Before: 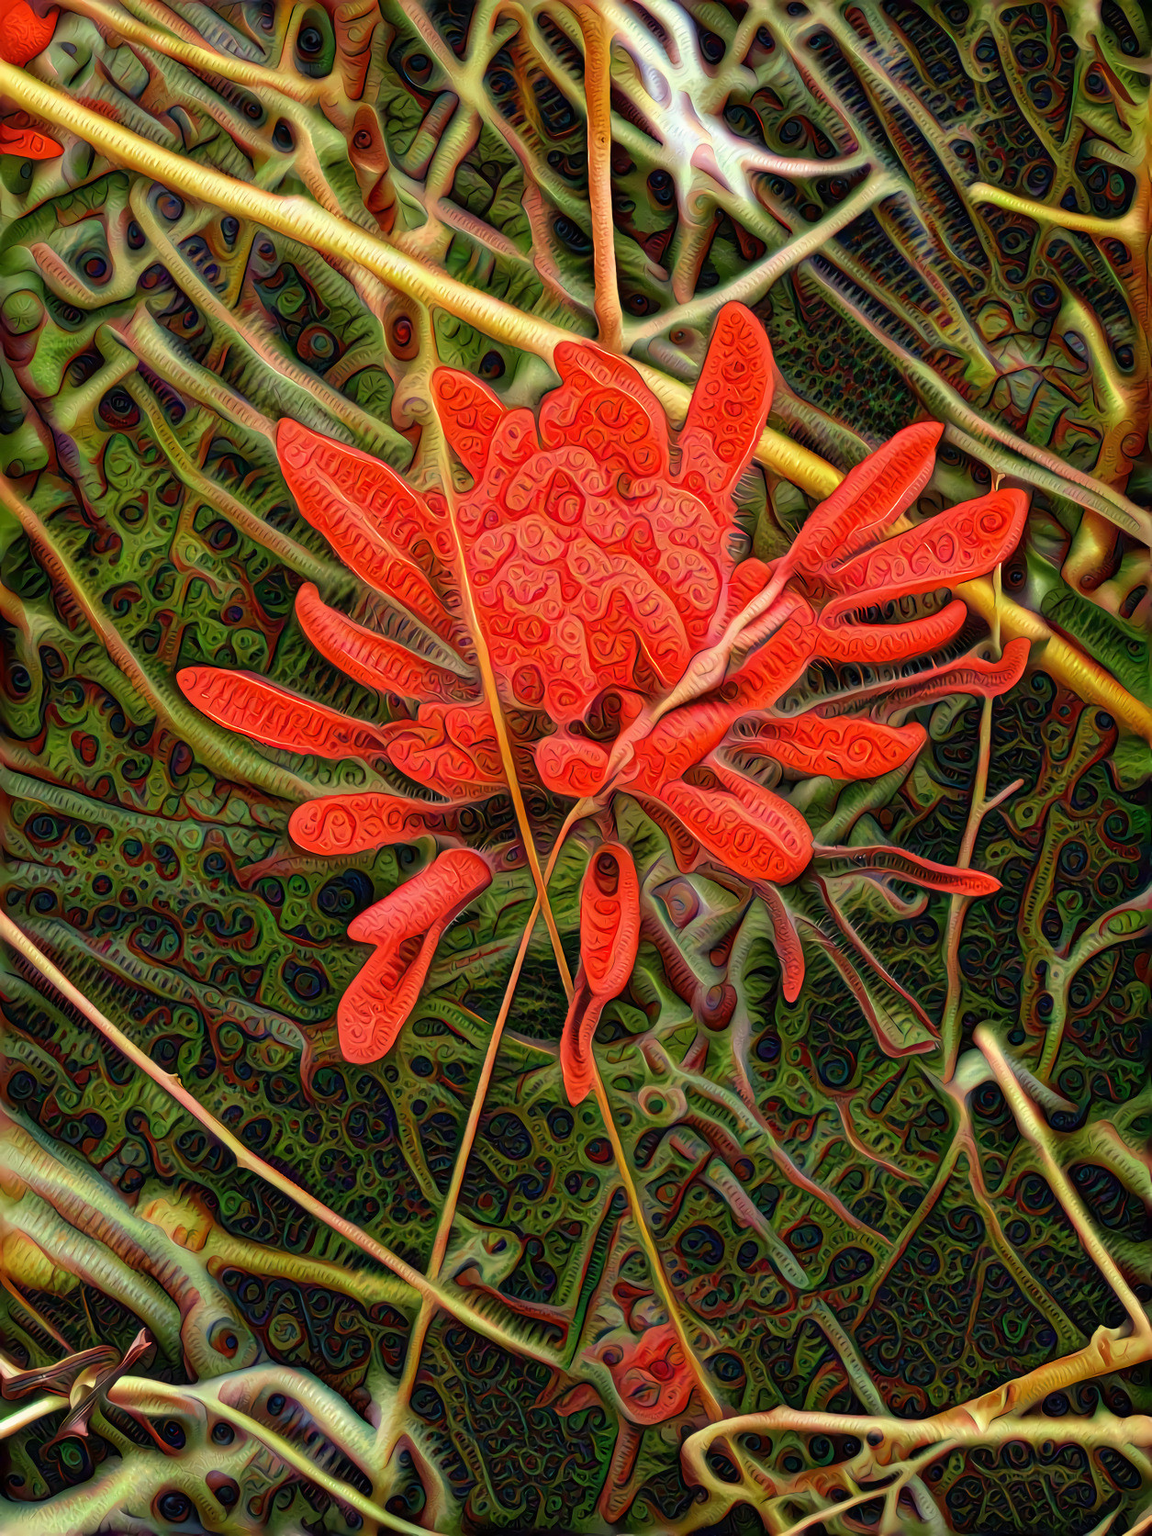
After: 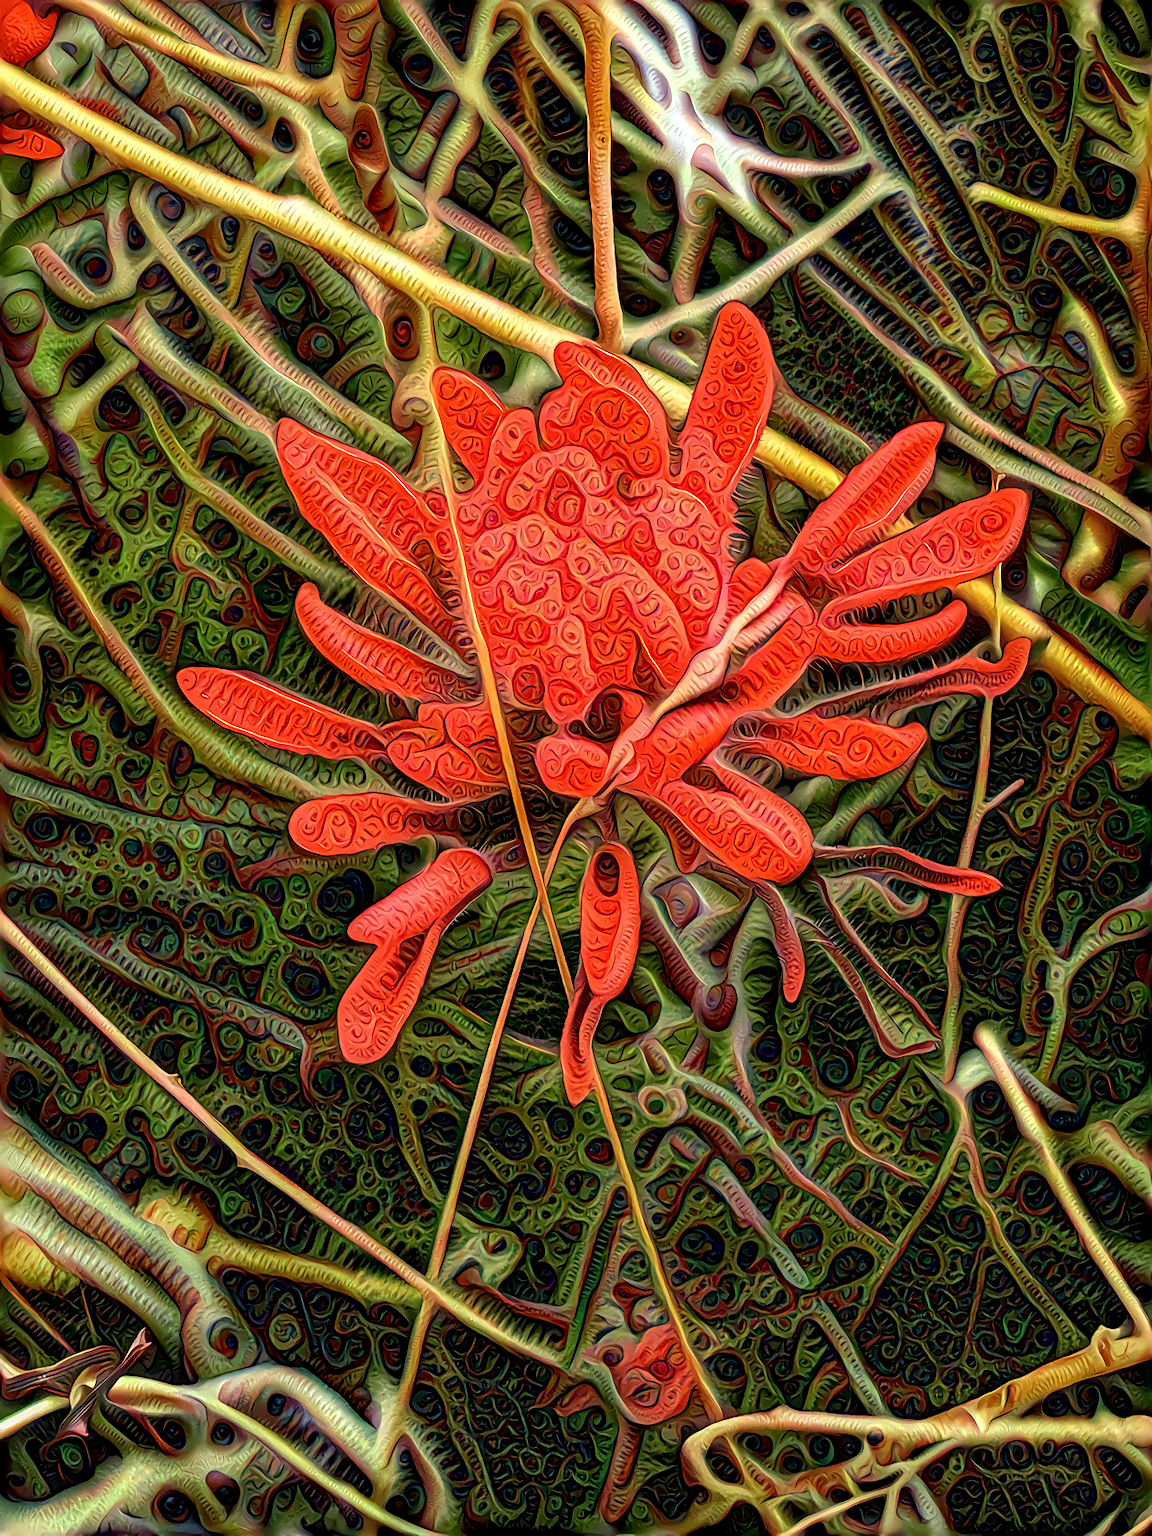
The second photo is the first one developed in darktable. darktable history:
sharpen: on, module defaults
exposure: black level correction 0.002, compensate highlight preservation false
white balance: emerald 1
local contrast: detail 142%
